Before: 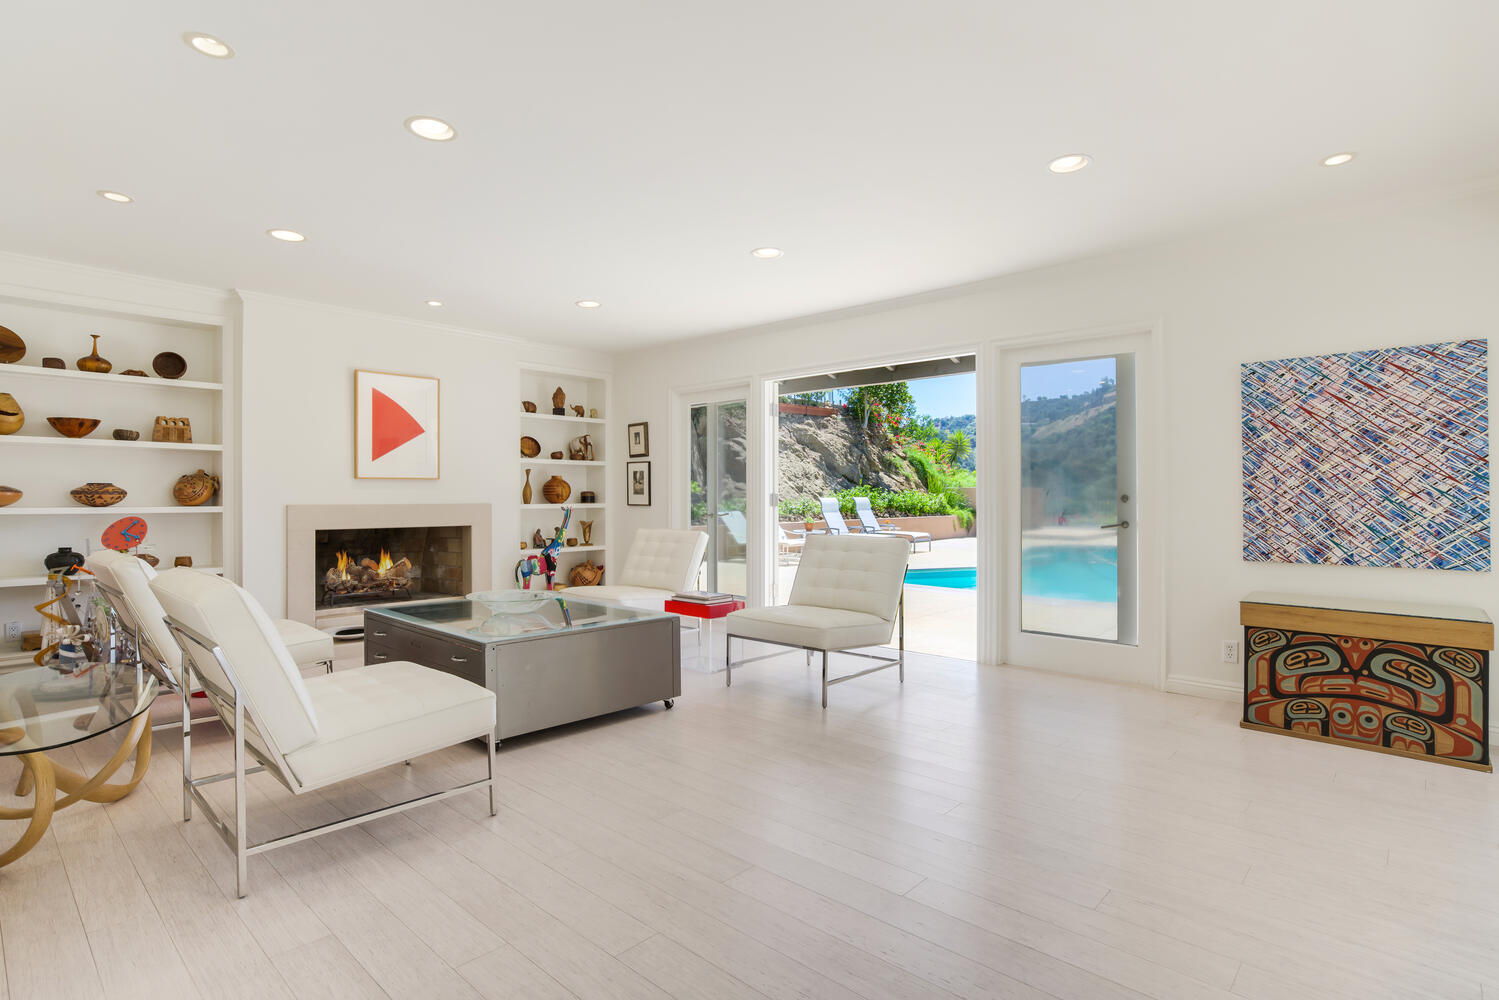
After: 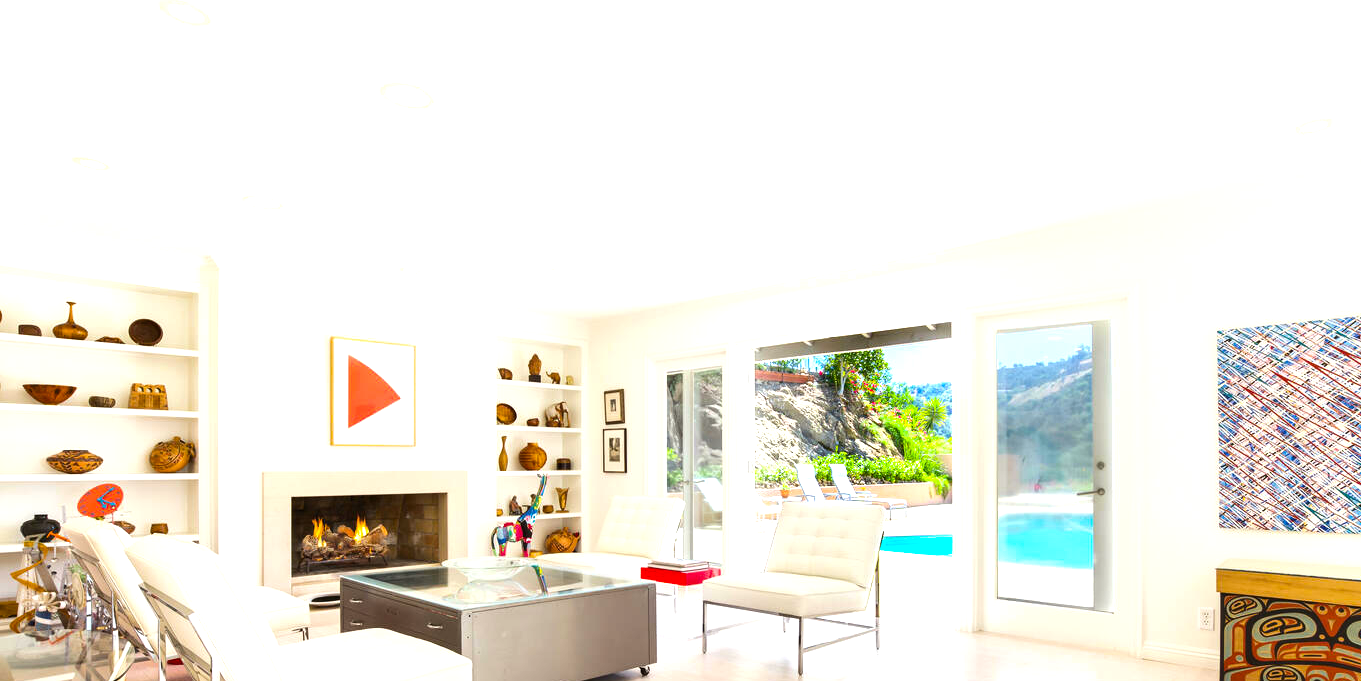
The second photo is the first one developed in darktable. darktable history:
exposure: black level correction 0, exposure 0.697 EV, compensate highlight preservation false
crop: left 1.602%, top 3.393%, right 7.601%, bottom 28.491%
tone equalizer: -8 EV -0.401 EV, -7 EV -0.396 EV, -6 EV -0.299 EV, -5 EV -0.219 EV, -3 EV 0.218 EV, -2 EV 0.338 EV, -1 EV 0.379 EV, +0 EV 0.41 EV, edges refinement/feathering 500, mask exposure compensation -1.57 EV, preserve details no
color balance rgb: power › luminance 0.94%, power › chroma 0.387%, power › hue 35.46°, perceptual saturation grading › global saturation 29.577%, global vibrance 9.708%
